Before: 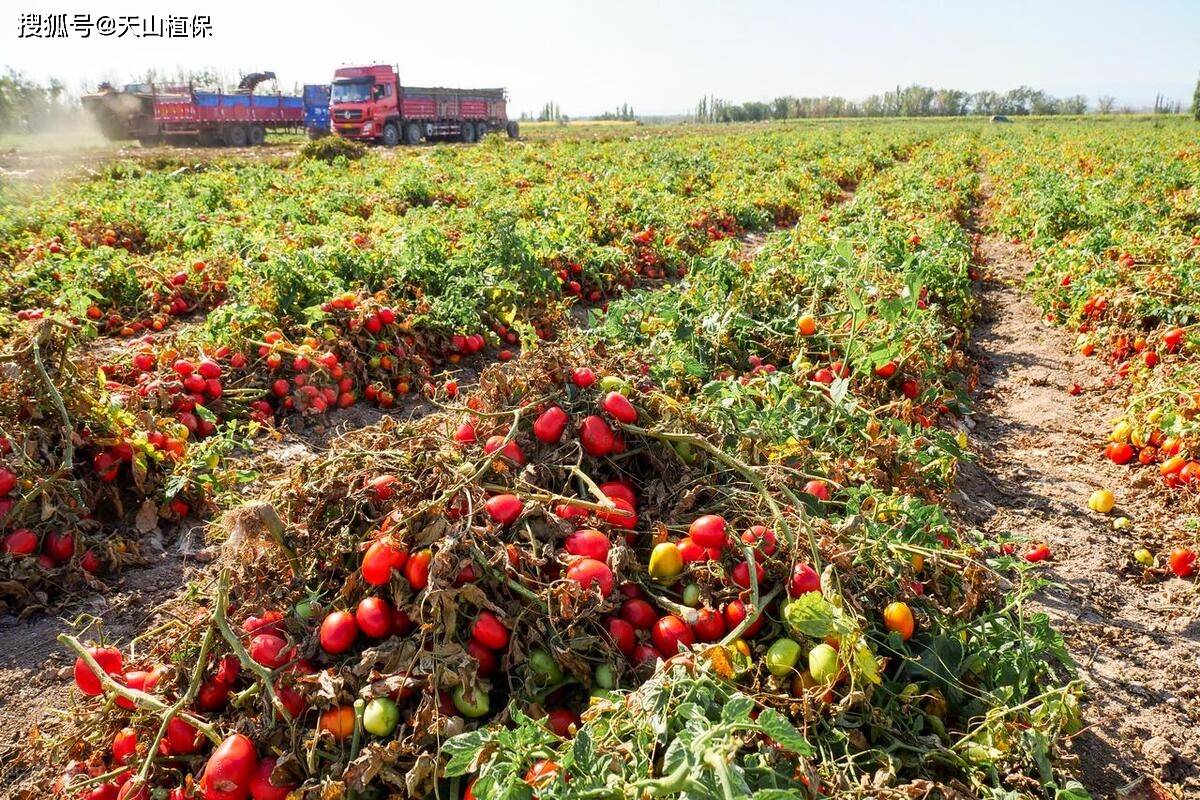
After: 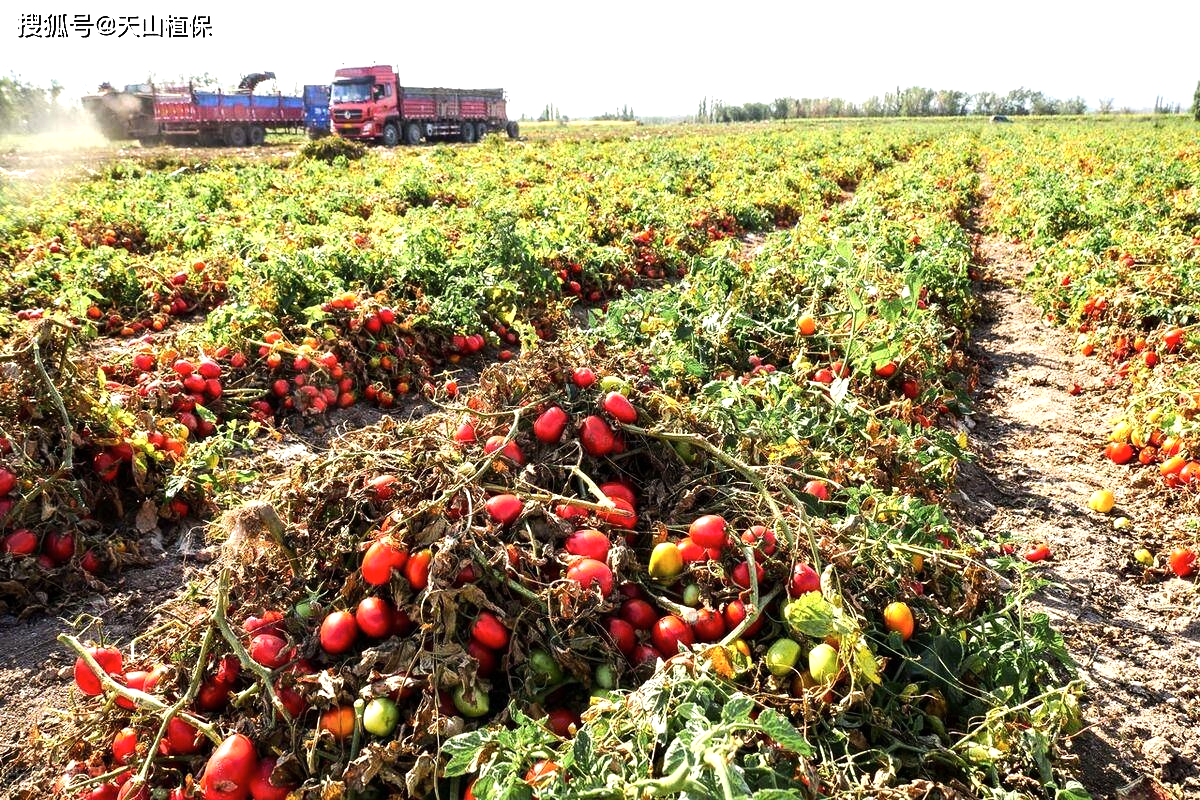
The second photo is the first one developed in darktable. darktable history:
tone equalizer: -8 EV -0.75 EV, -7 EV -0.7 EV, -6 EV -0.6 EV, -5 EV -0.4 EV, -3 EV 0.4 EV, -2 EV 0.6 EV, -1 EV 0.7 EV, +0 EV 0.75 EV, edges refinement/feathering 500, mask exposure compensation -1.57 EV, preserve details no
contrast brightness saturation: saturation -0.05
